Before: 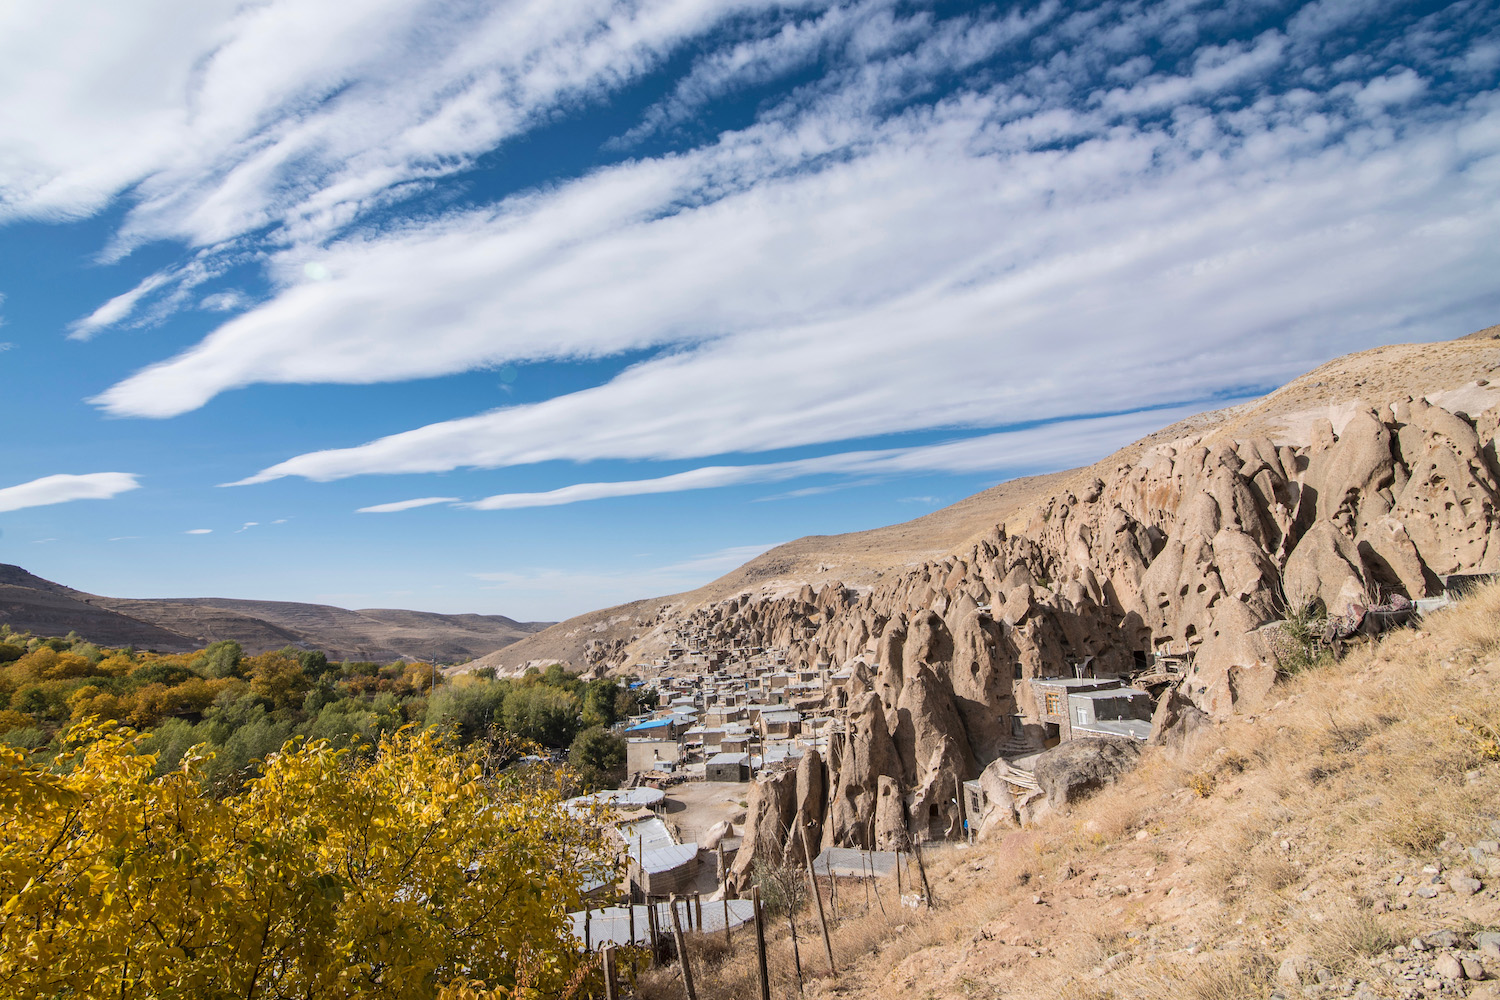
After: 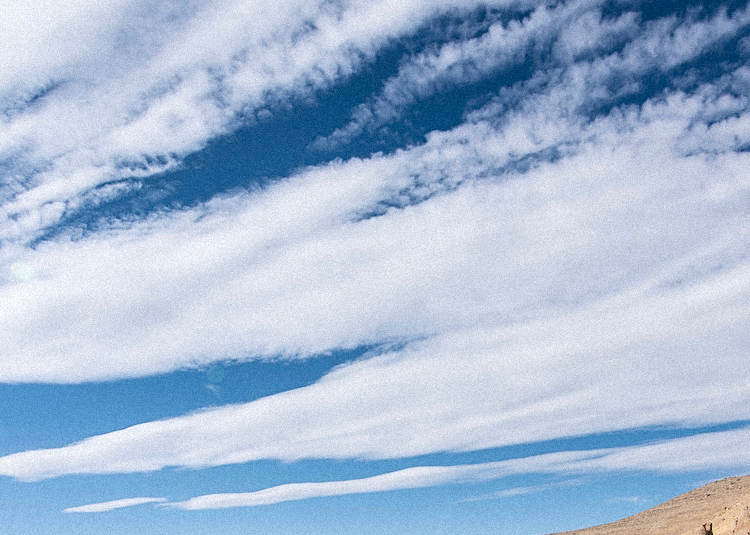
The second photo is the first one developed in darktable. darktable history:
contrast brightness saturation: contrast 0.14
sharpen: on, module defaults
crop: left 19.556%, right 30.401%, bottom 46.458%
grain: mid-tones bias 0%
